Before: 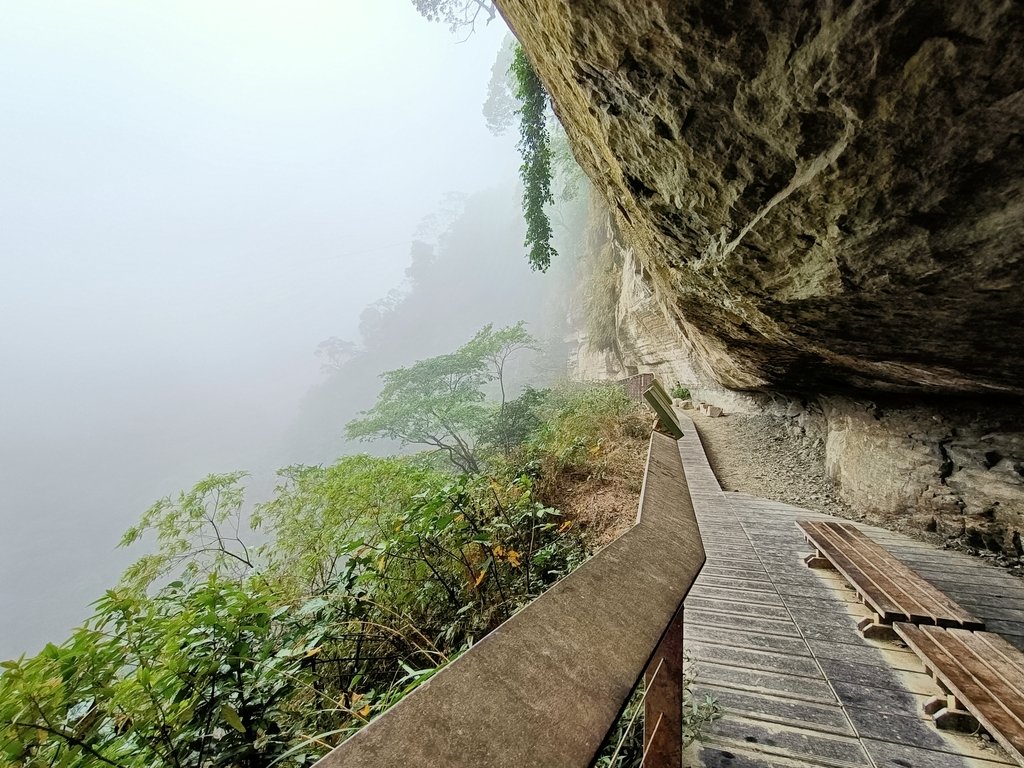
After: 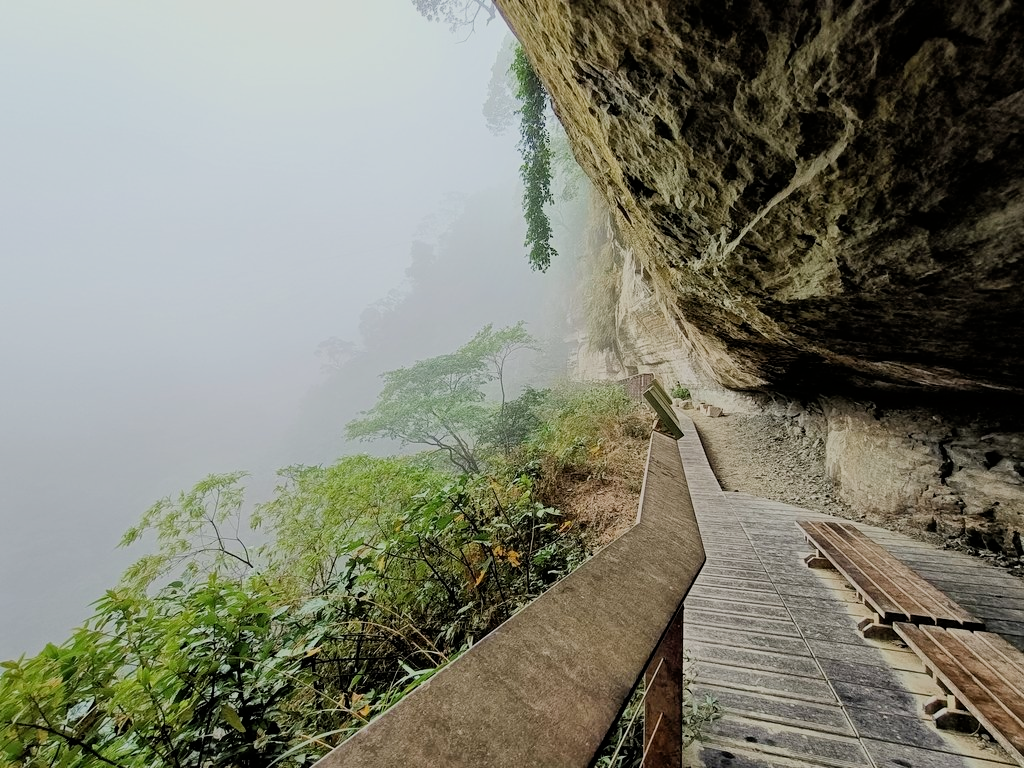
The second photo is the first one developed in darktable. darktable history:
filmic rgb: black relative exposure -7.85 EV, white relative exposure 4.27 EV, hardness 3.89
